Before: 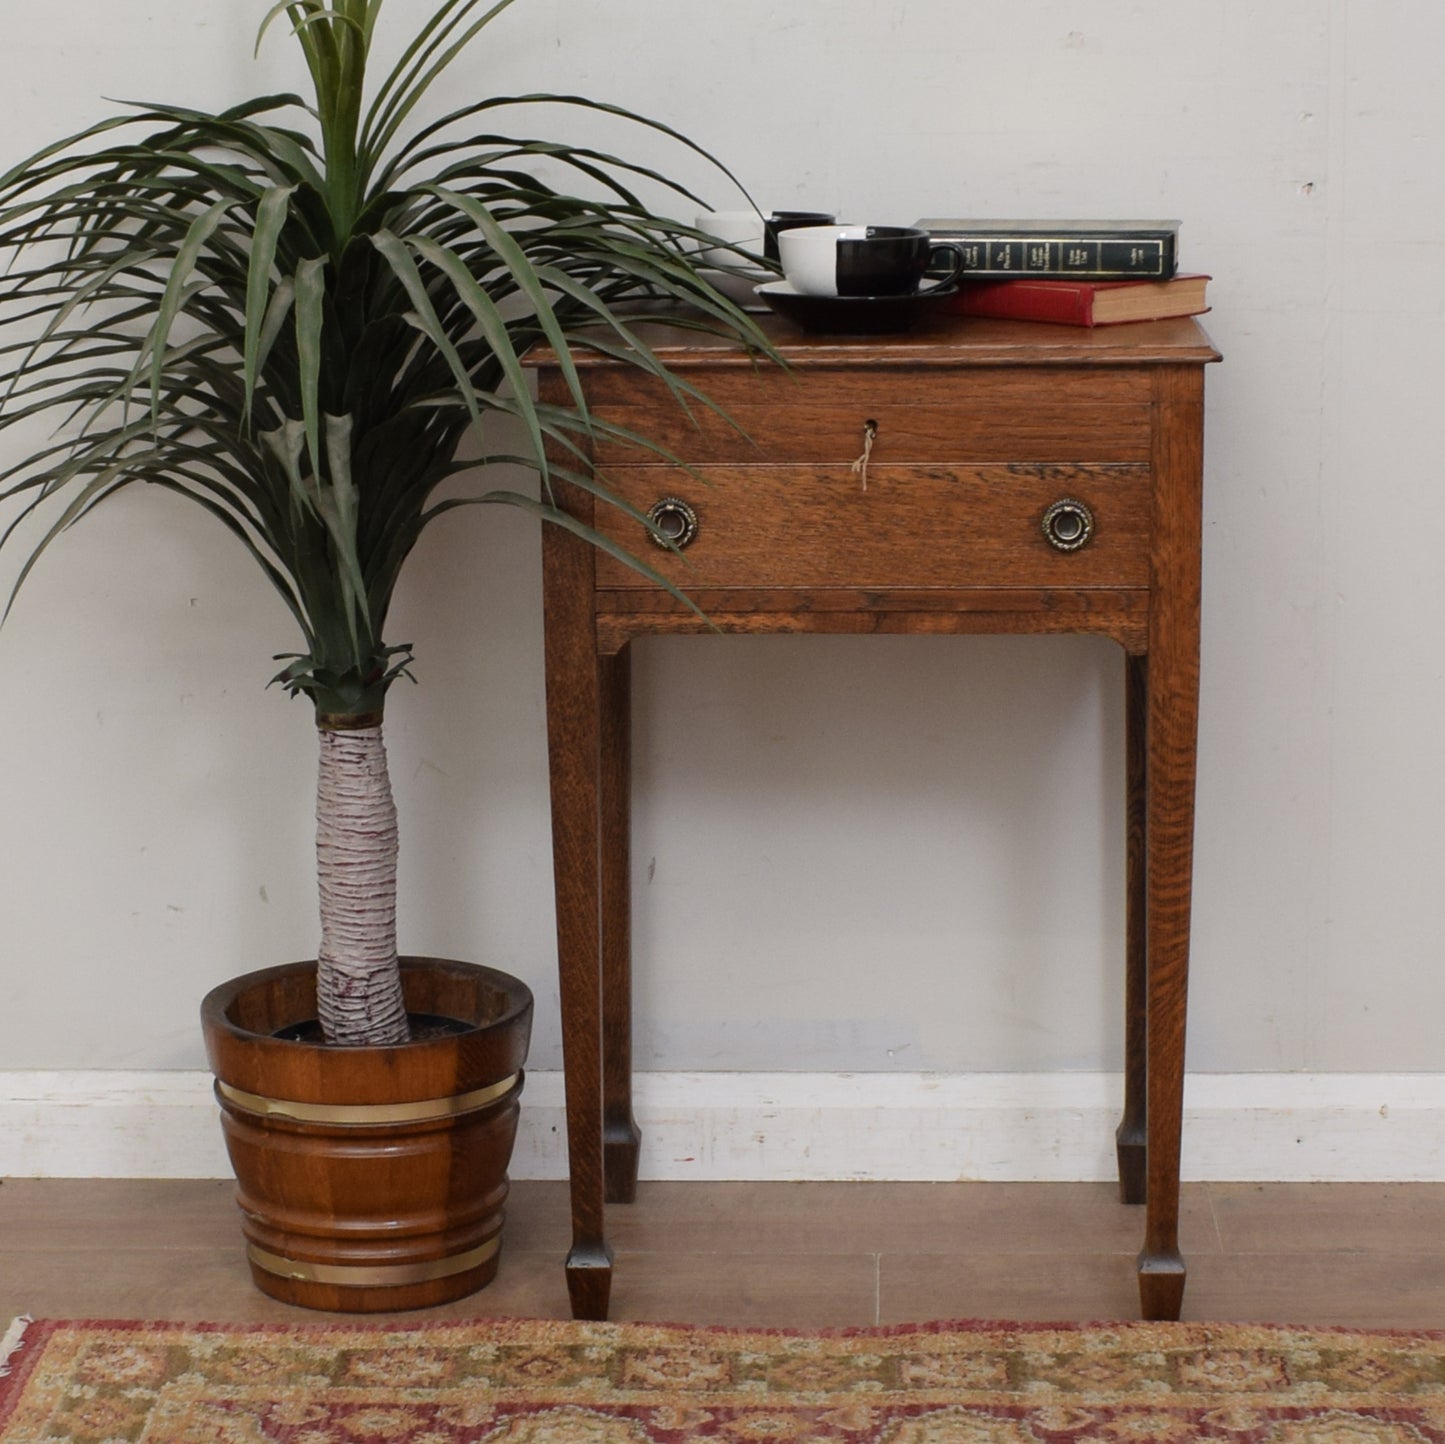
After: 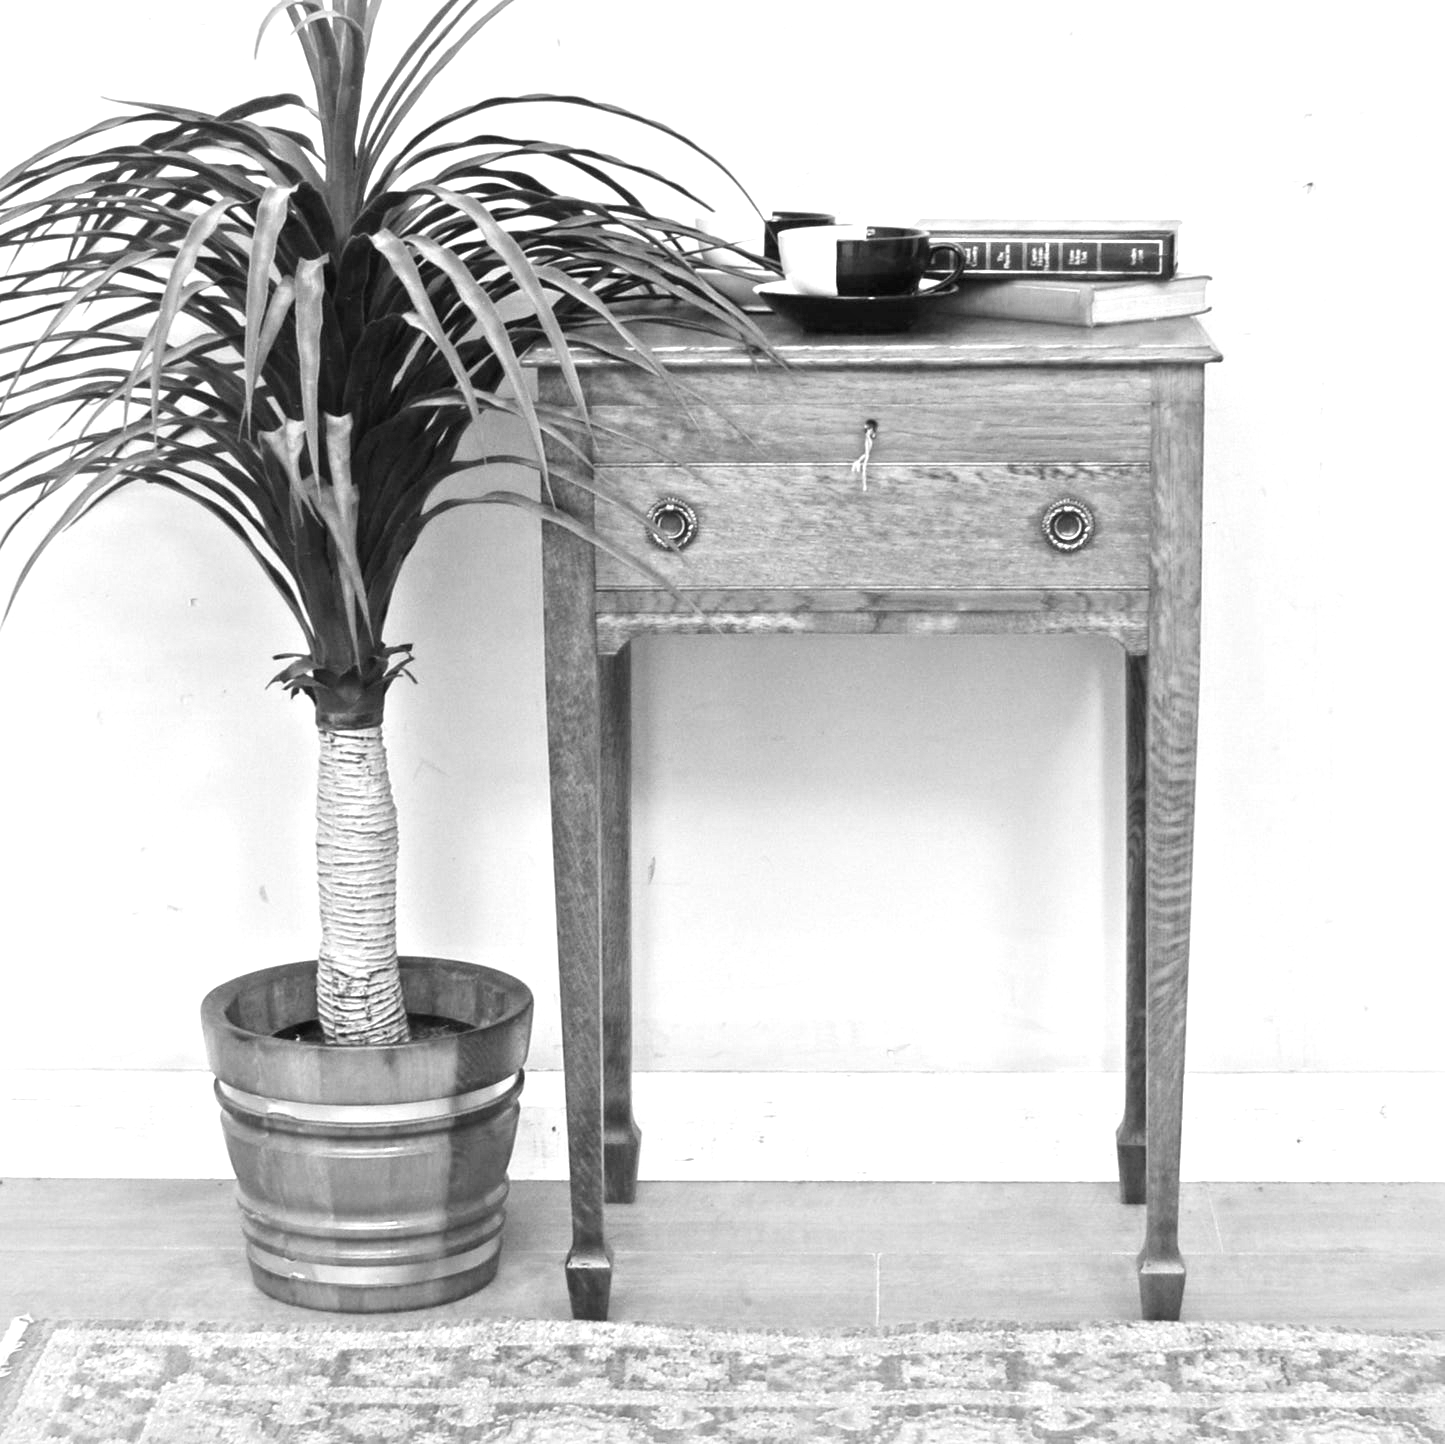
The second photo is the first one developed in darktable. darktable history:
white balance: red 4.26, blue 1.802
color zones: curves: ch2 [(0, 0.488) (0.143, 0.417) (0.286, 0.212) (0.429, 0.179) (0.571, 0.154) (0.714, 0.415) (0.857, 0.495) (1, 0.488)]
monochrome: a -74.22, b 78.2
